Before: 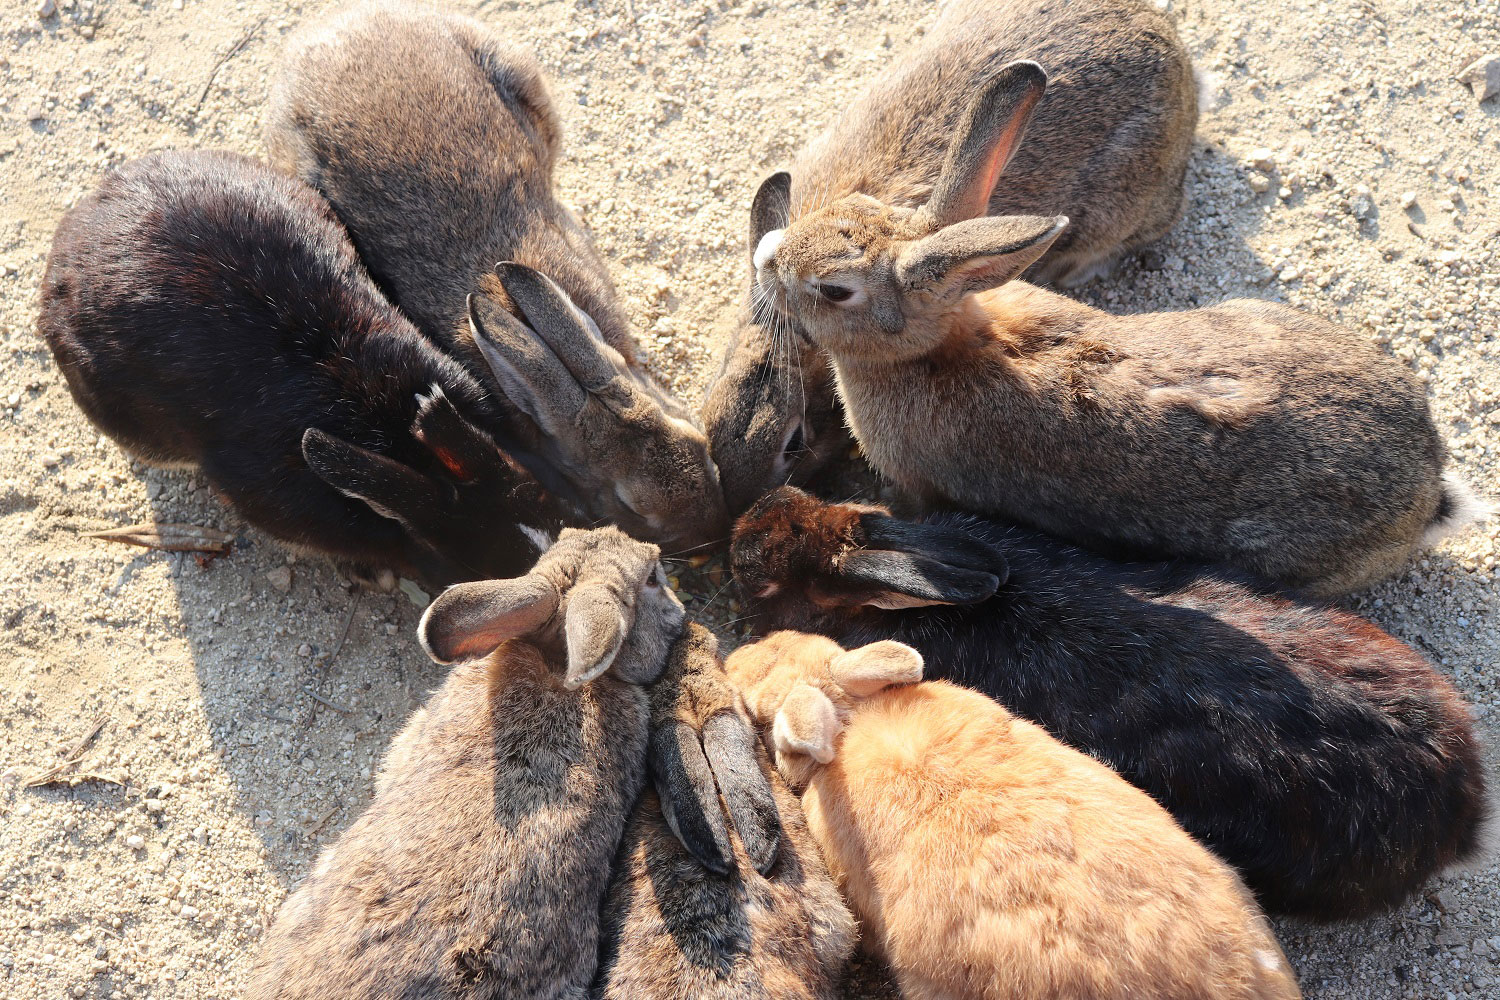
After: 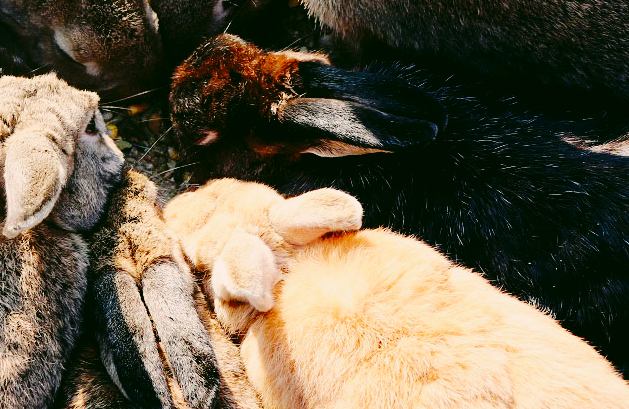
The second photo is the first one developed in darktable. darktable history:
color correction: highlights a* 4.46, highlights b* 4.97, shadows a* -7.54, shadows b* 4.8
base curve: curves: ch0 [(0, 0) (0.036, 0.025) (0.121, 0.166) (0.206, 0.329) (0.605, 0.79) (1, 1)], preserve colors none
tone curve: curves: ch0 [(0, 0.021) (0.049, 0.044) (0.152, 0.14) (0.328, 0.377) (0.473, 0.543) (0.641, 0.705) (0.868, 0.887) (1, 0.969)]; ch1 [(0, 0) (0.322, 0.328) (0.43, 0.425) (0.474, 0.466) (0.502, 0.503) (0.522, 0.526) (0.564, 0.591) (0.602, 0.632) (0.677, 0.701) (0.859, 0.885) (1, 1)]; ch2 [(0, 0) (0.33, 0.301) (0.447, 0.44) (0.487, 0.496) (0.502, 0.516) (0.535, 0.554) (0.565, 0.598) (0.618, 0.629) (1, 1)], preserve colors none
crop: left 37.422%, top 45.28%, right 20.579%, bottom 13.806%
exposure: black level correction 0.006, exposure -0.22 EV, compensate exposure bias true, compensate highlight preservation false
